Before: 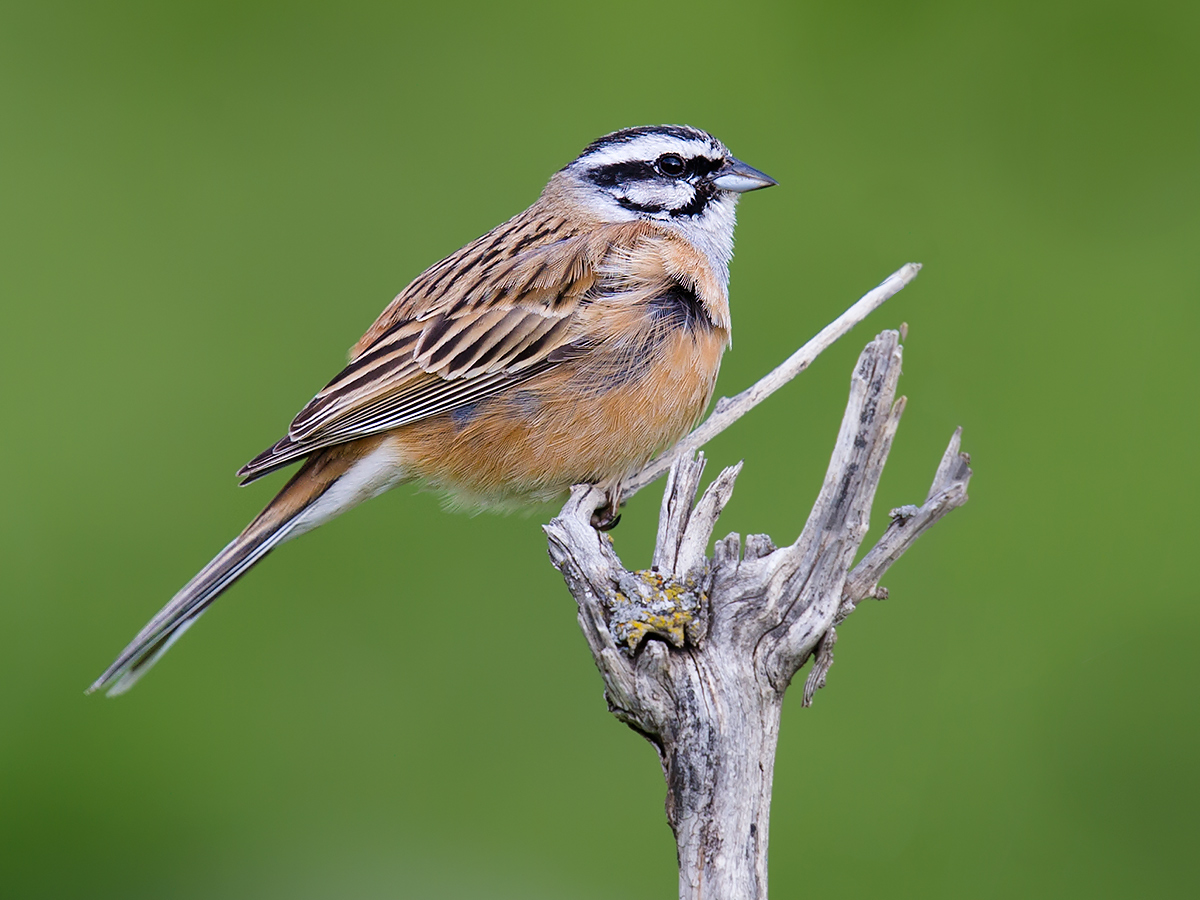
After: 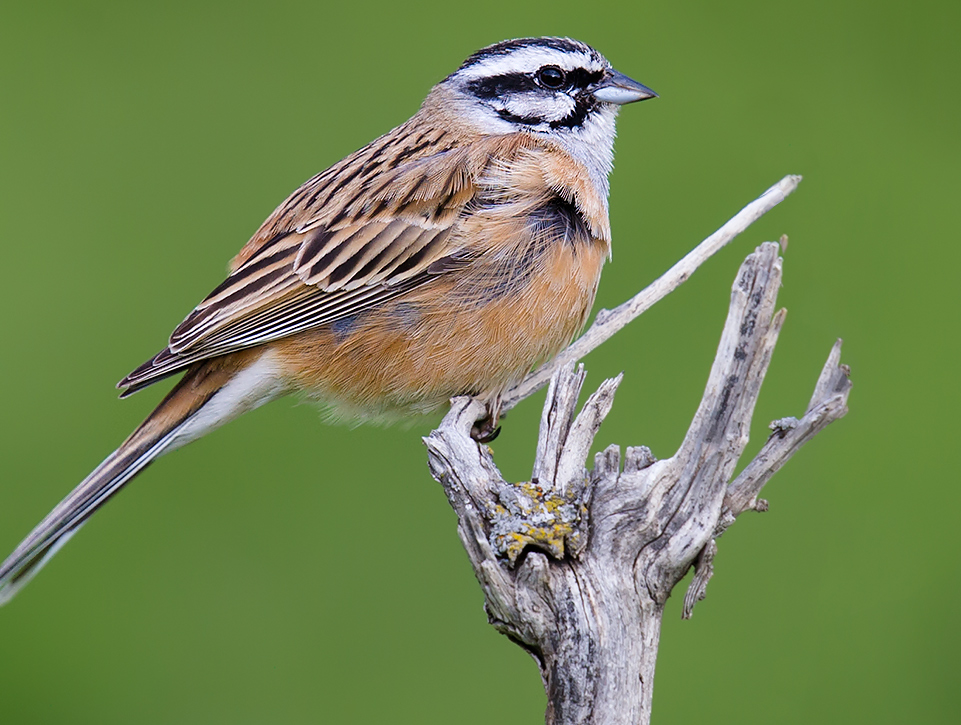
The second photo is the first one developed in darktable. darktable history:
crop and rotate: left 10.02%, top 9.806%, right 9.884%, bottom 9.623%
